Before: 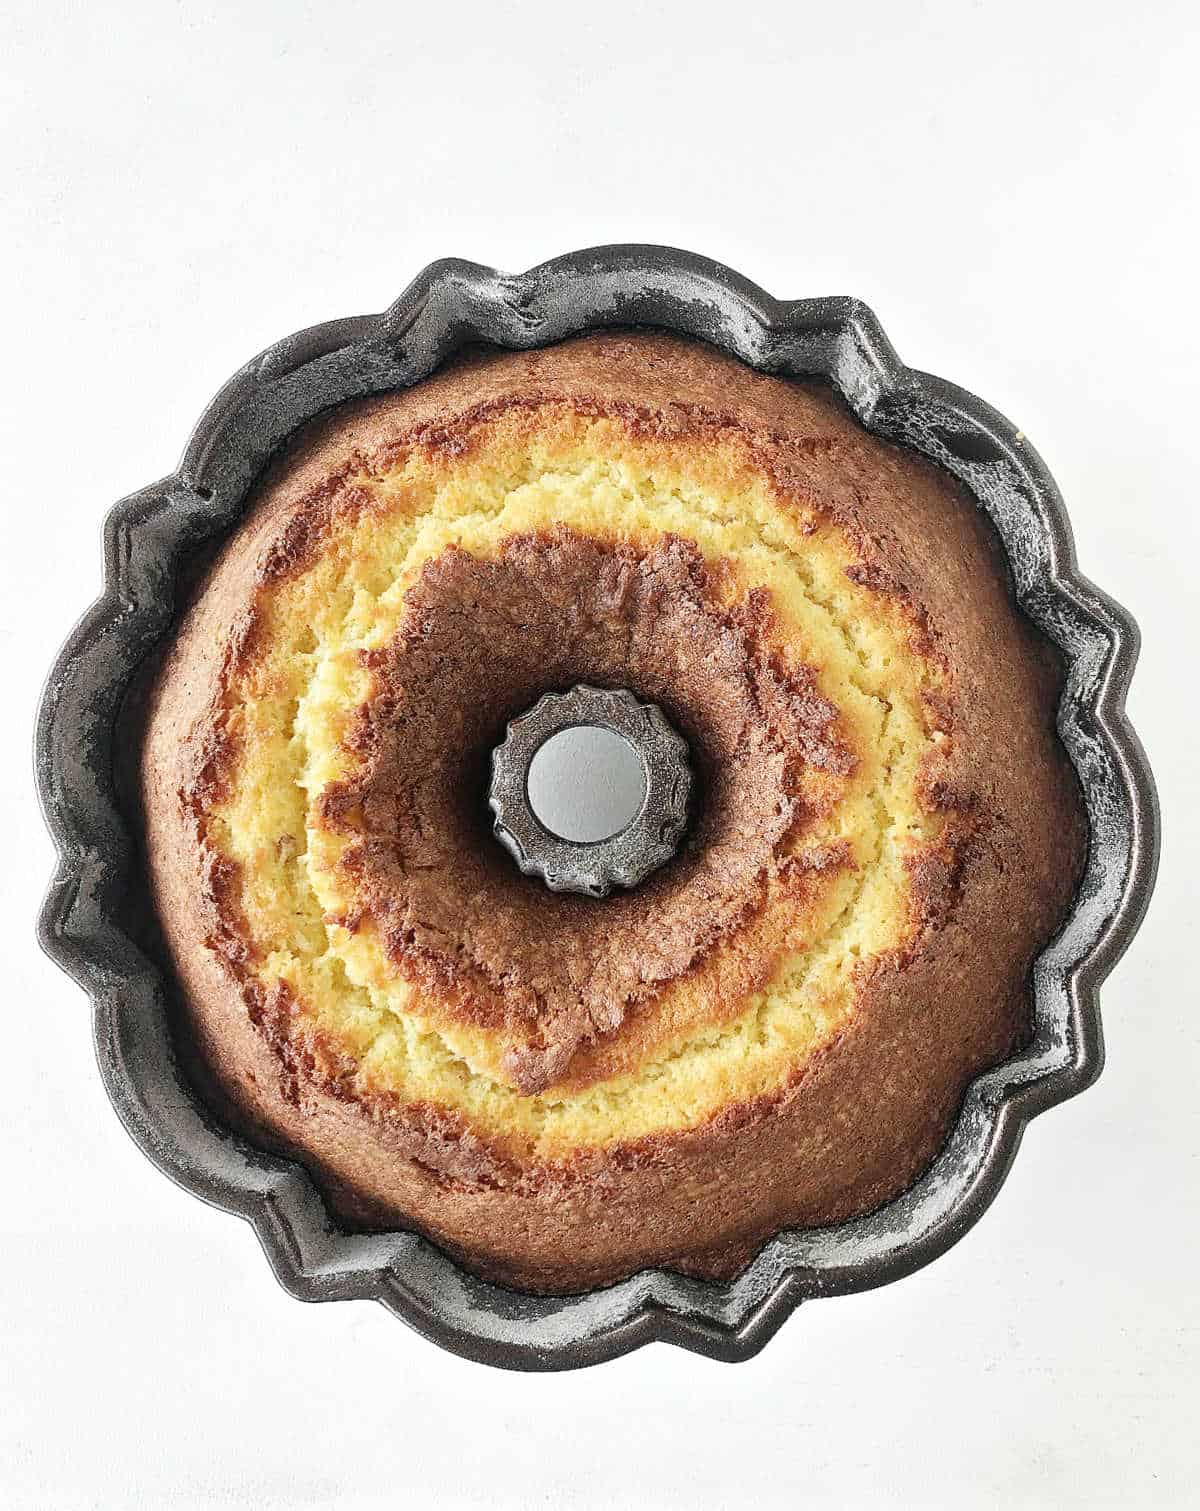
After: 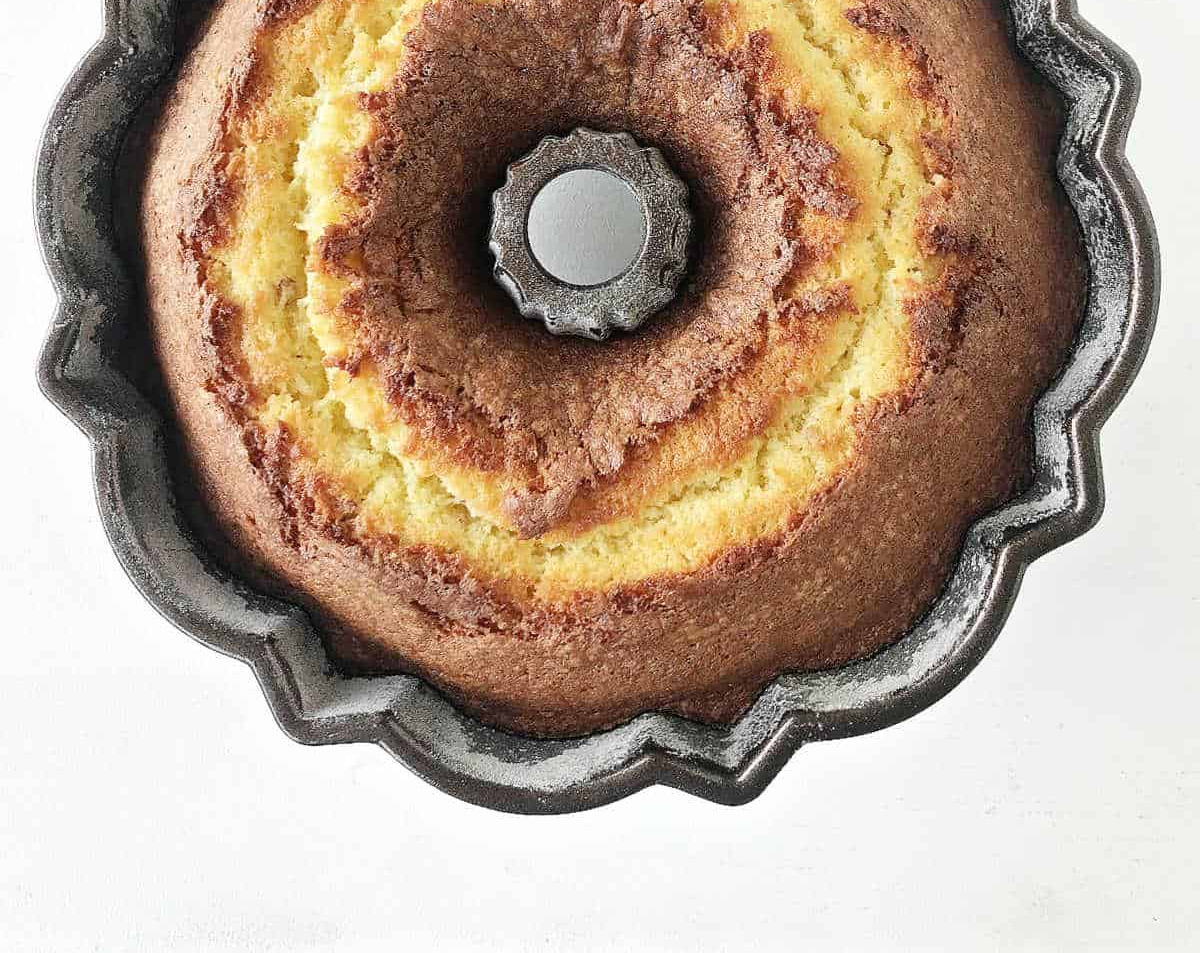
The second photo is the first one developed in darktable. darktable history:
crop and rotate: top 36.874%
